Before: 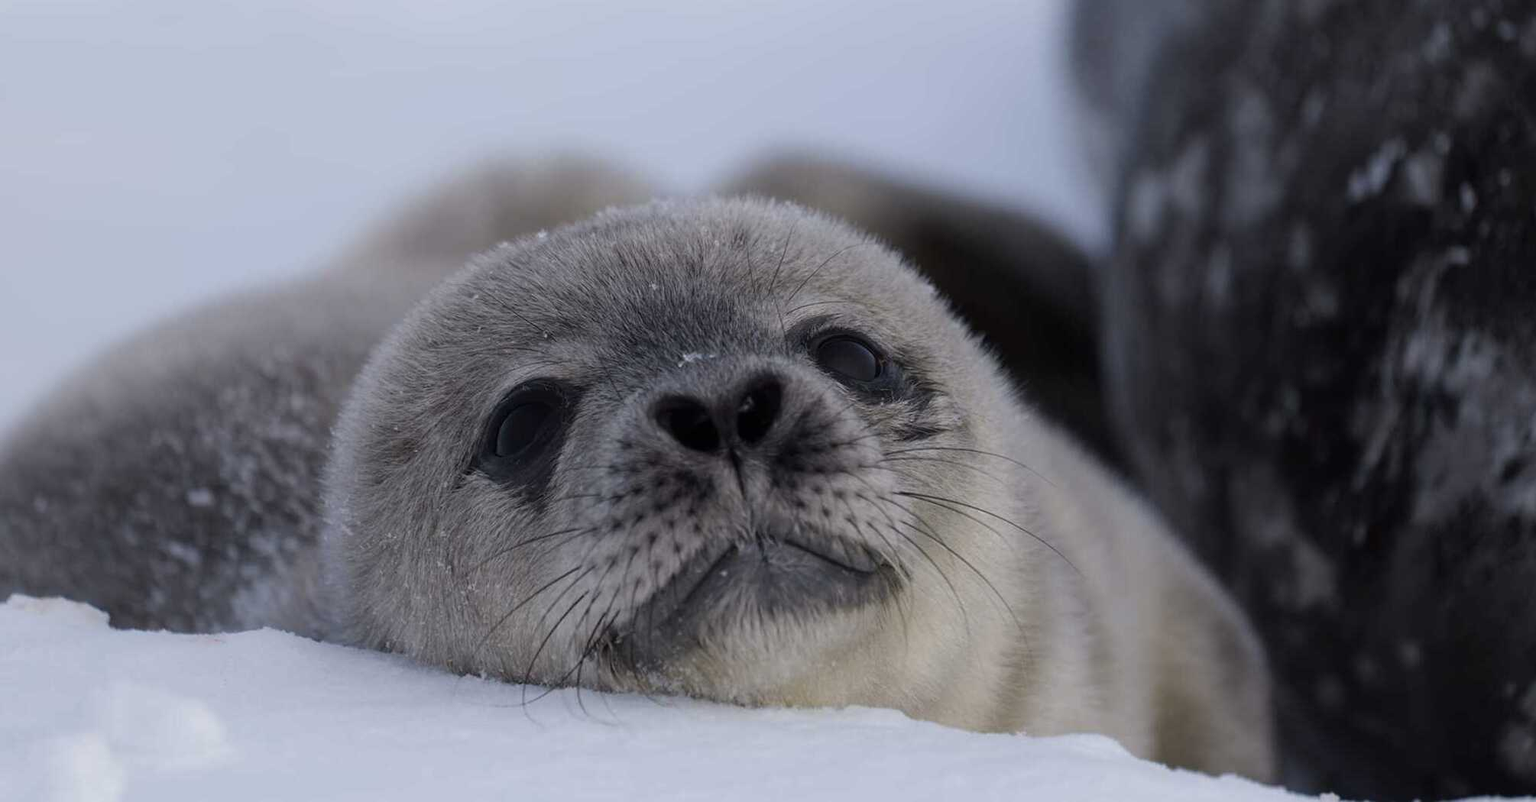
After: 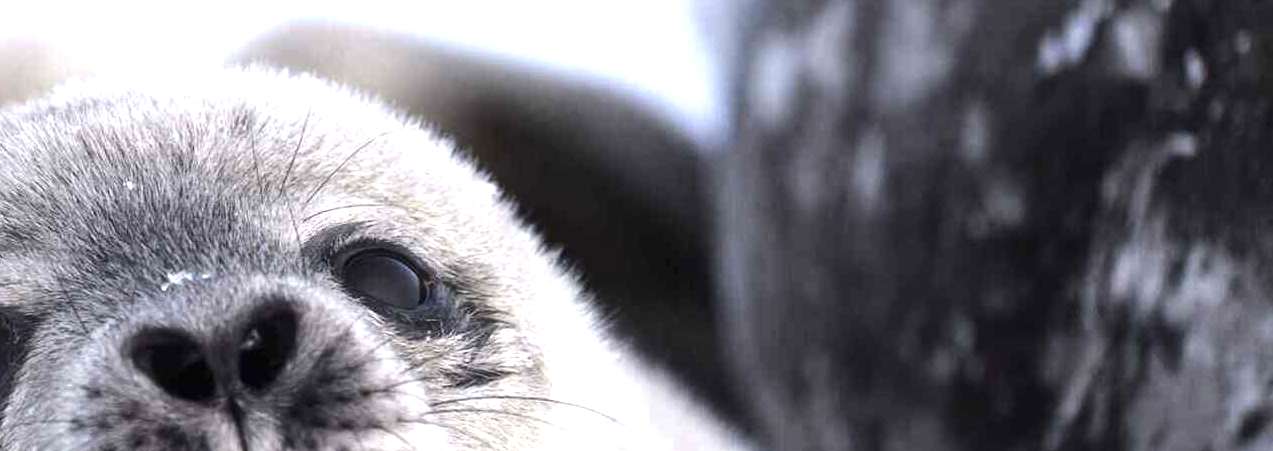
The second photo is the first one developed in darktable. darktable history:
crop: left 36.158%, top 18.109%, right 0.464%, bottom 38.872%
exposure: black level correction 0, exposure 1.663 EV, compensate highlight preservation false
tone equalizer: -8 EV -0.455 EV, -7 EV -0.425 EV, -6 EV -0.342 EV, -5 EV -0.238 EV, -3 EV 0.211 EV, -2 EV 0.317 EV, -1 EV 0.378 EV, +0 EV 0.44 EV, edges refinement/feathering 500, mask exposure compensation -1.57 EV, preserve details no
